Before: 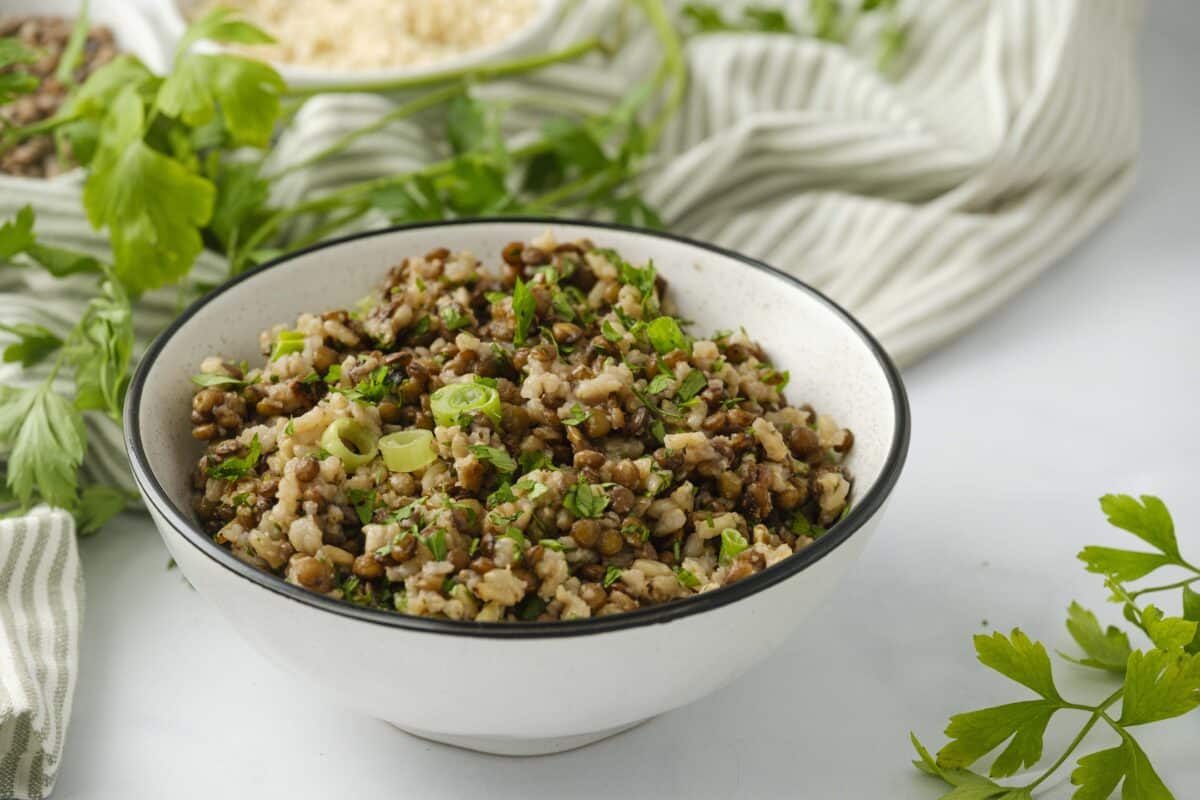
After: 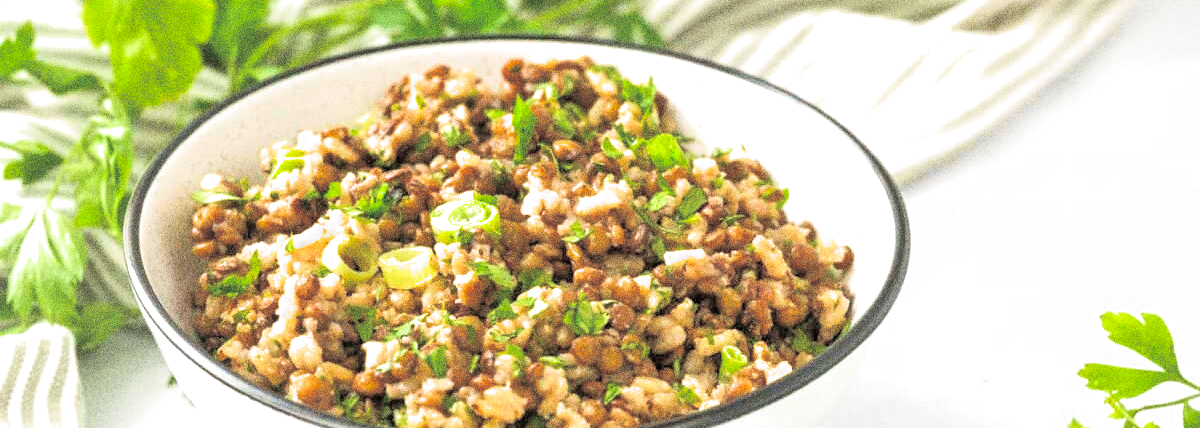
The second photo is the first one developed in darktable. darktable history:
crop and rotate: top 23.043%, bottom 23.437%
split-toning: shadows › hue 36°, shadows › saturation 0.05, highlights › hue 10.8°, highlights › saturation 0.15, compress 40%
exposure: black level correction 0, exposure 1.55 EV, compensate exposure bias true, compensate highlight preservation false
tone equalizer: -7 EV 0.15 EV, -6 EV 0.6 EV, -5 EV 1.15 EV, -4 EV 1.33 EV, -3 EV 1.15 EV, -2 EV 0.6 EV, -1 EV 0.15 EV, mask exposure compensation -0.5 EV
filmic rgb: black relative exposure -15 EV, white relative exposure 3 EV, threshold 6 EV, target black luminance 0%, hardness 9.27, latitude 99%, contrast 0.912, shadows ↔ highlights balance 0.505%, add noise in highlights 0, color science v3 (2019), use custom middle-gray values true, iterations of high-quality reconstruction 0, contrast in highlights soft, enable highlight reconstruction true
grain: coarseness 10.62 ISO, strength 55.56%
